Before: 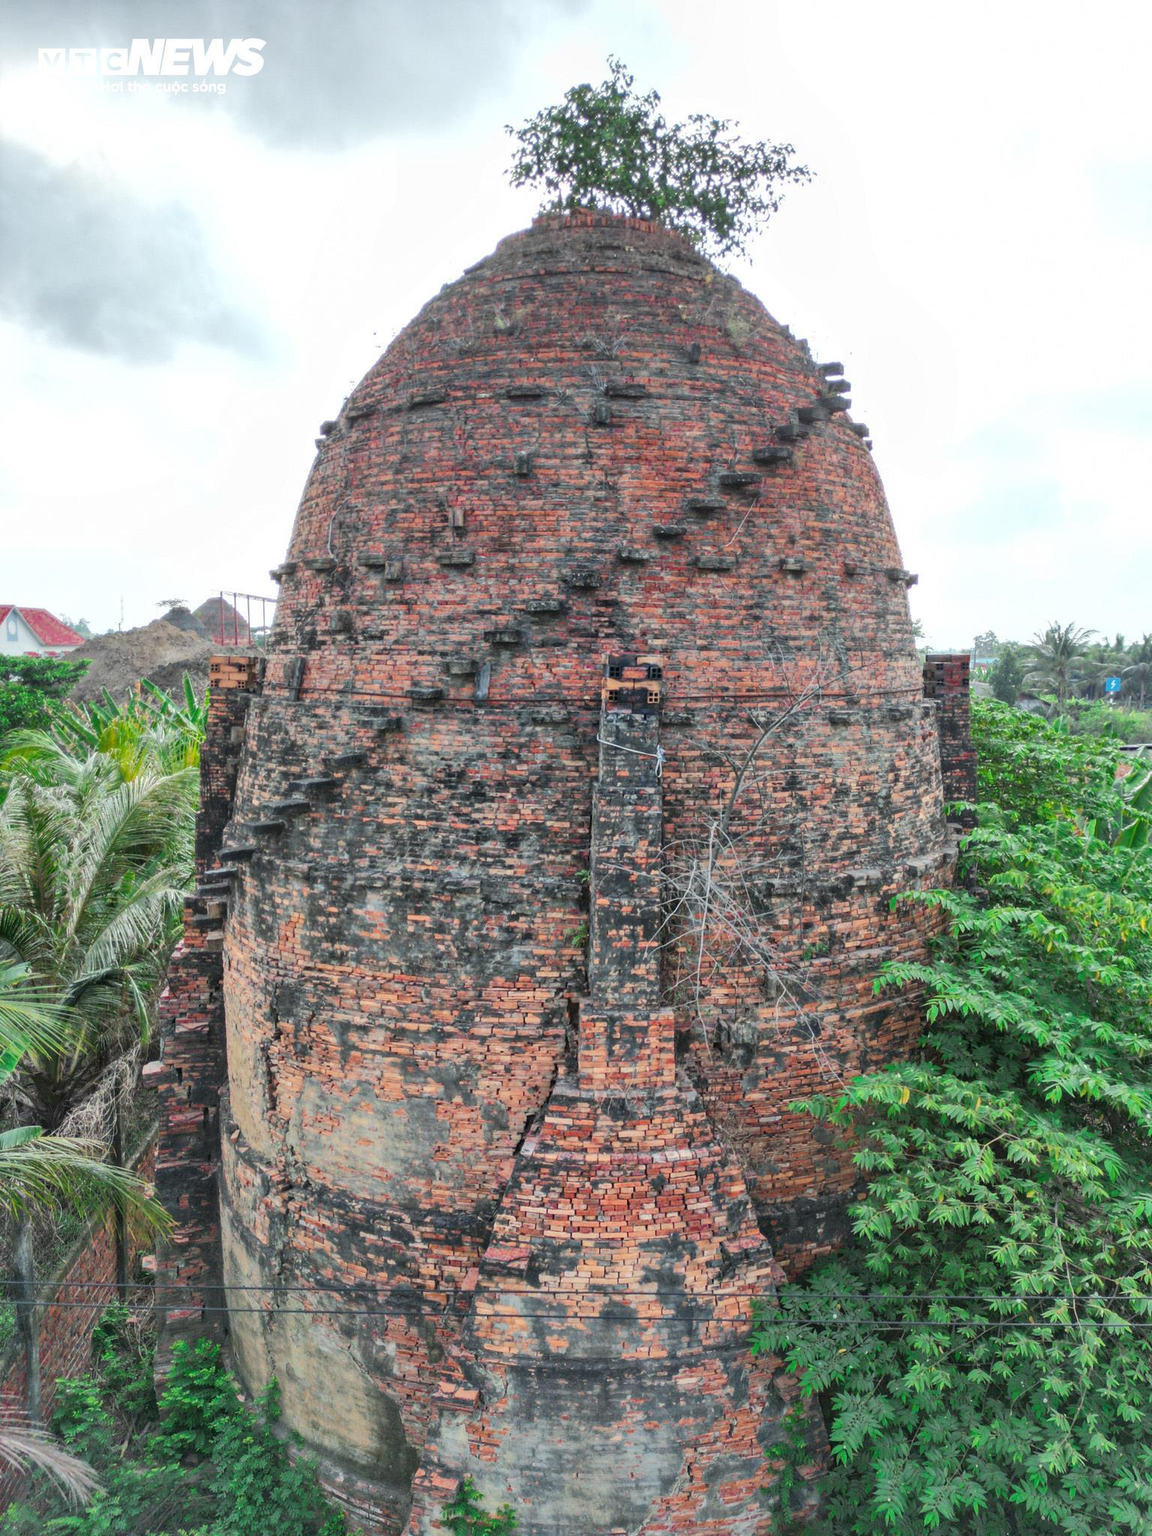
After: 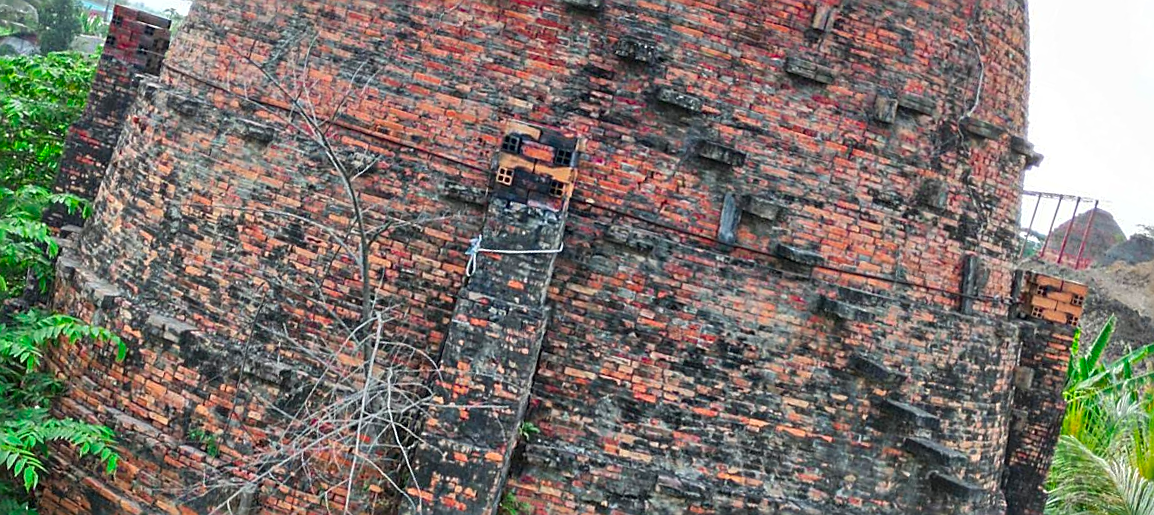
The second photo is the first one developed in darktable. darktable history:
contrast brightness saturation: brightness -0.02, saturation 0.35
crop and rotate: angle 16.12°, top 30.835%, bottom 35.653%
sharpen: amount 0.75
